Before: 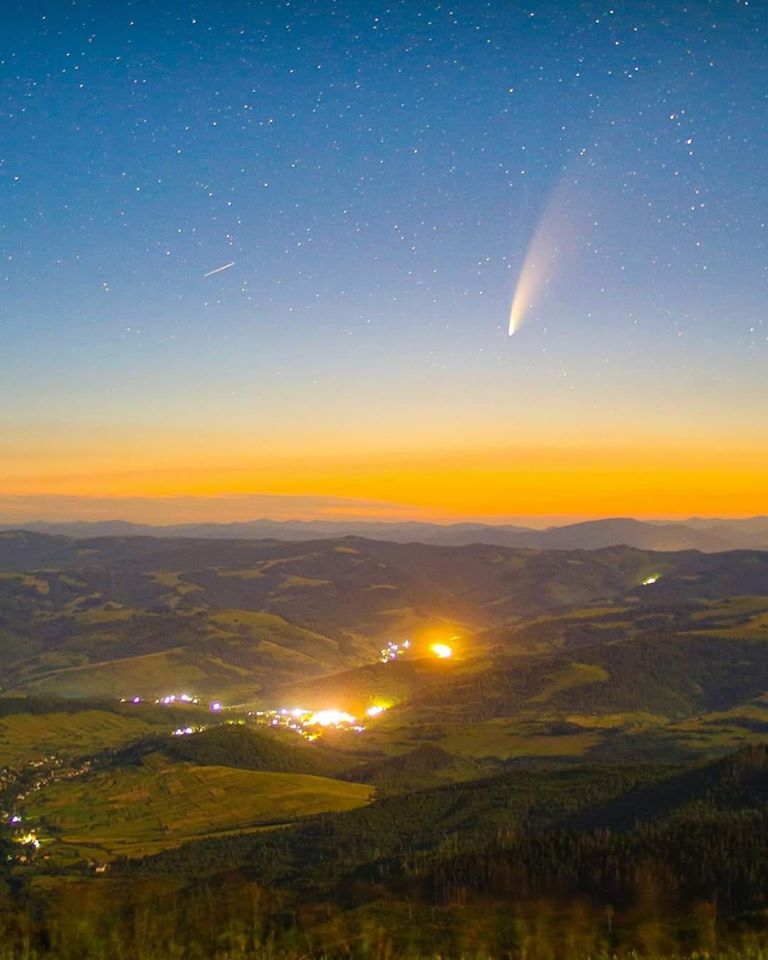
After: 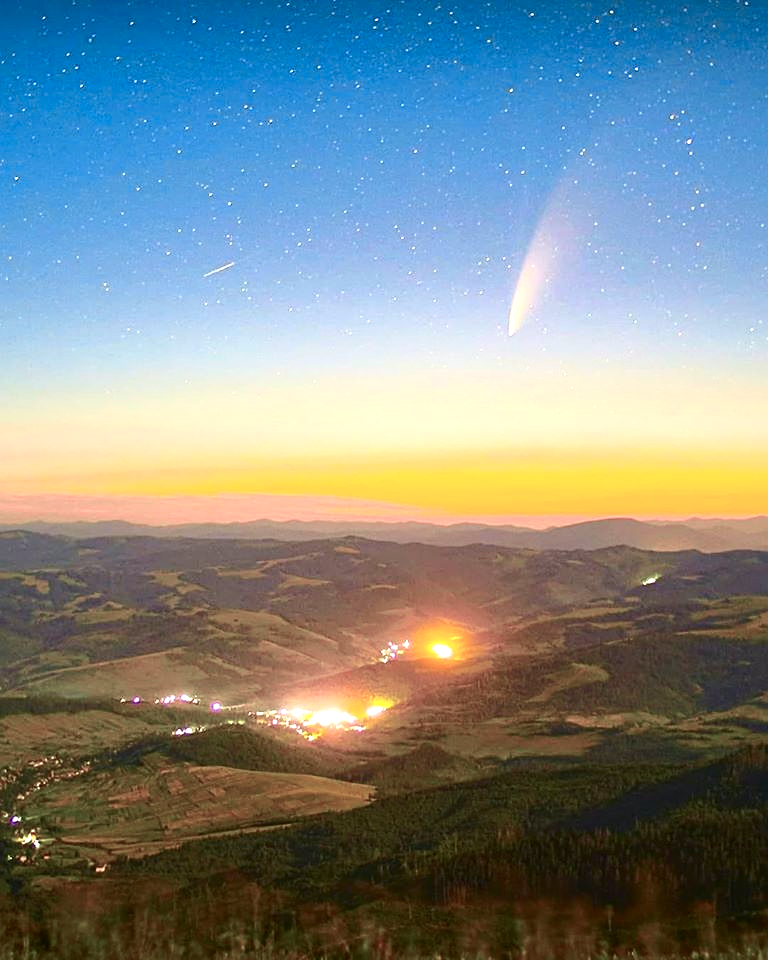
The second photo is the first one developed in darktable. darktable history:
sharpen: on, module defaults
tone curve: curves: ch0 [(0, 0.021) (0.059, 0.053) (0.212, 0.18) (0.337, 0.304) (0.495, 0.505) (0.725, 0.731) (0.89, 0.919) (1, 1)]; ch1 [(0, 0) (0.094, 0.081) (0.285, 0.299) (0.403, 0.436) (0.479, 0.475) (0.54, 0.55) (0.615, 0.637) (0.683, 0.688) (1, 1)]; ch2 [(0, 0) (0.257, 0.217) (0.434, 0.434) (0.498, 0.507) (0.527, 0.542) (0.597, 0.587) (0.658, 0.595) (1, 1)], color space Lab, independent channels, preserve colors none
exposure: exposure 0.64 EV, compensate highlight preservation false
